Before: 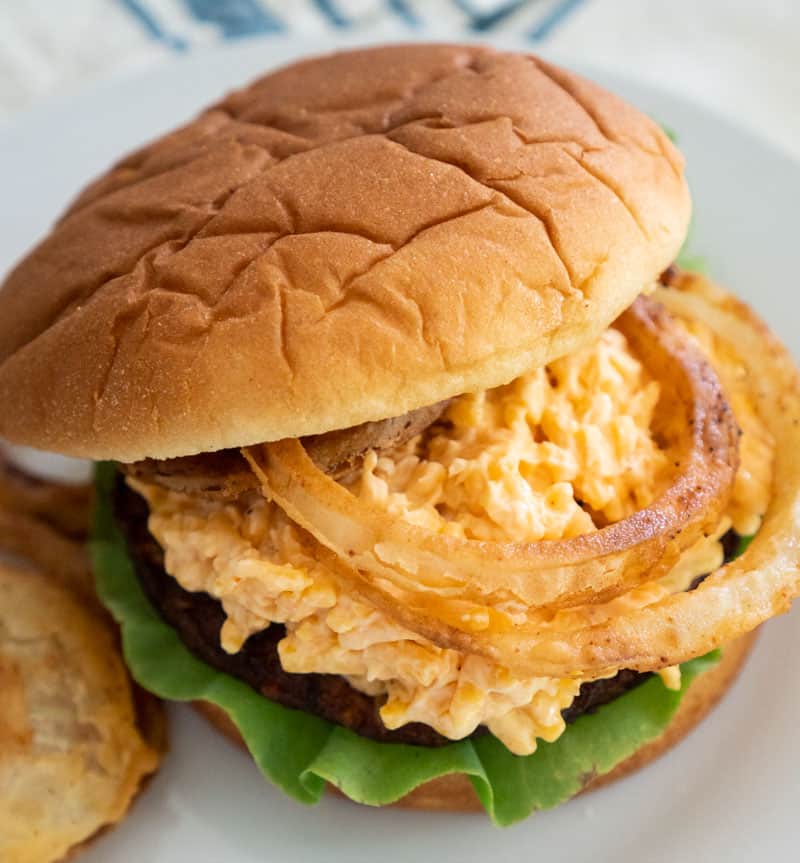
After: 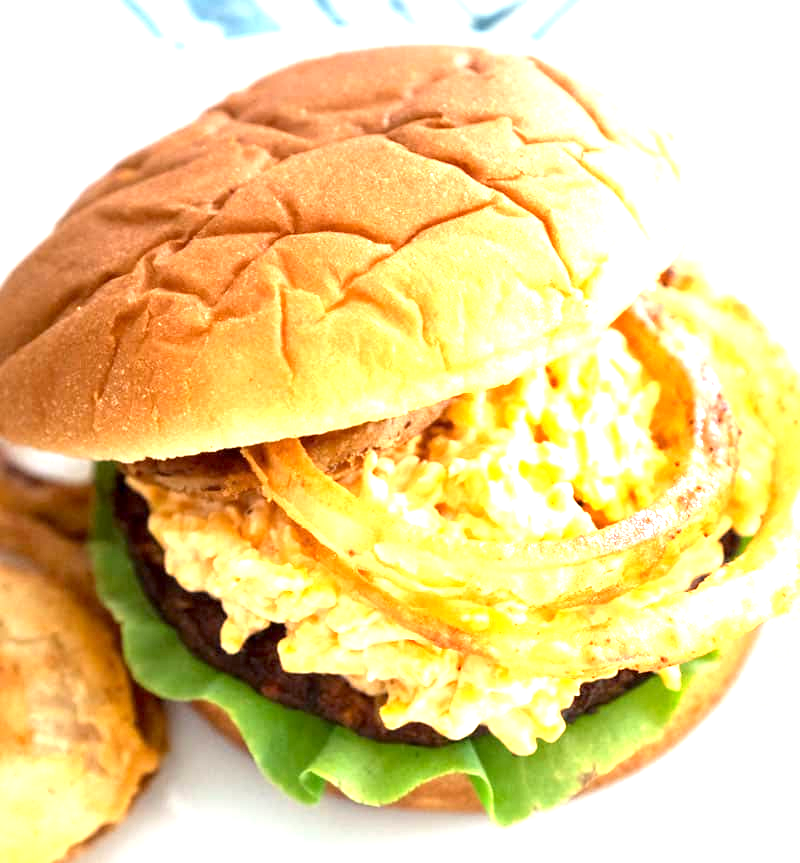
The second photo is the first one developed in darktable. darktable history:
exposure: black level correction 0.001, exposure 1.649 EV, compensate exposure bias true, compensate highlight preservation false
